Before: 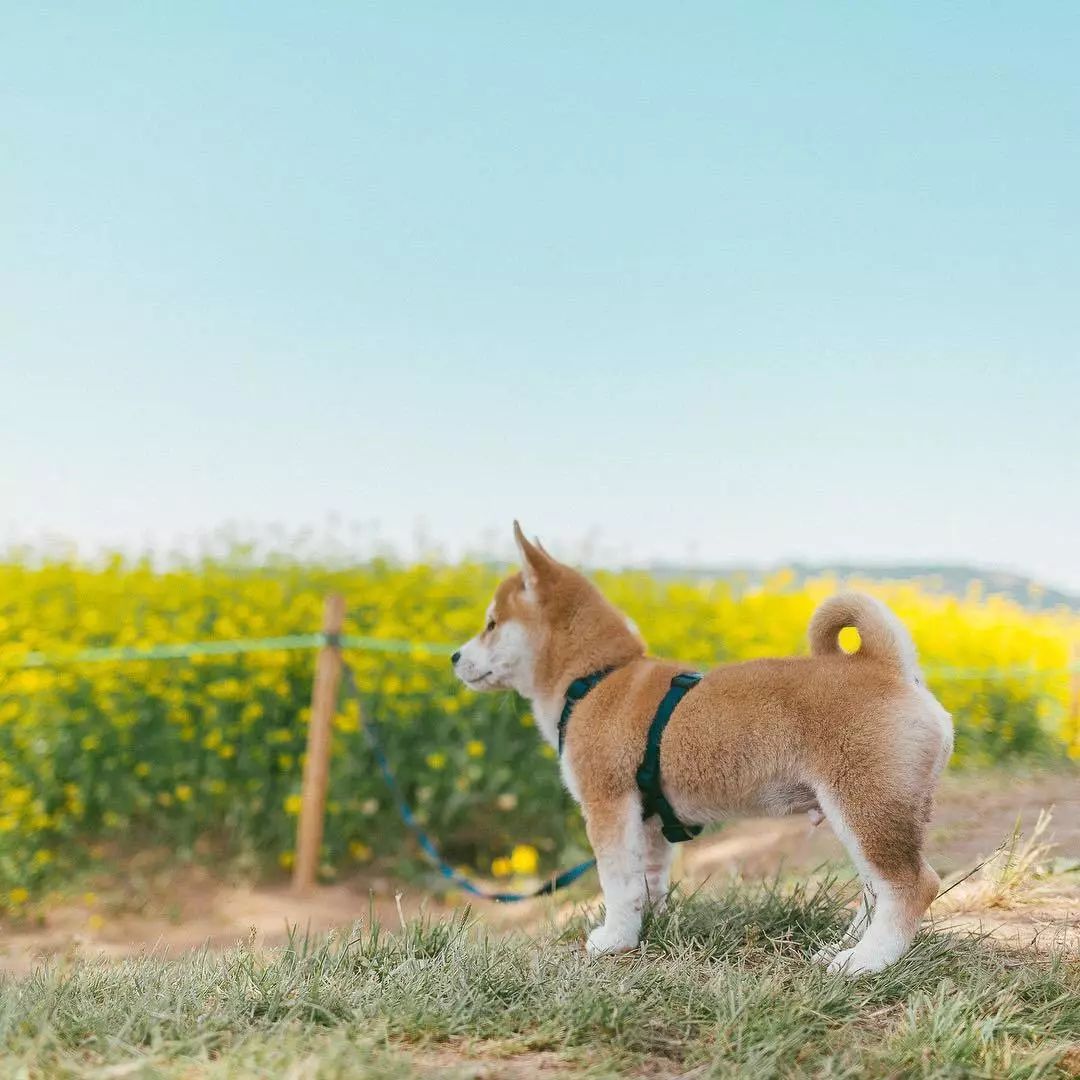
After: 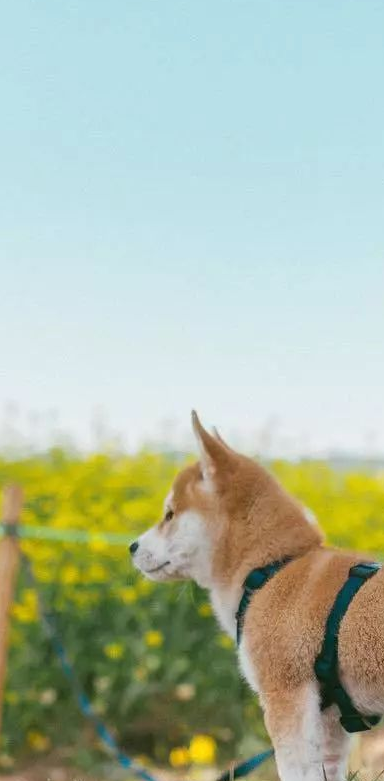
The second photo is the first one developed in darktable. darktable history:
crop and rotate: left 29.816%, top 10.189%, right 34.574%, bottom 17.409%
